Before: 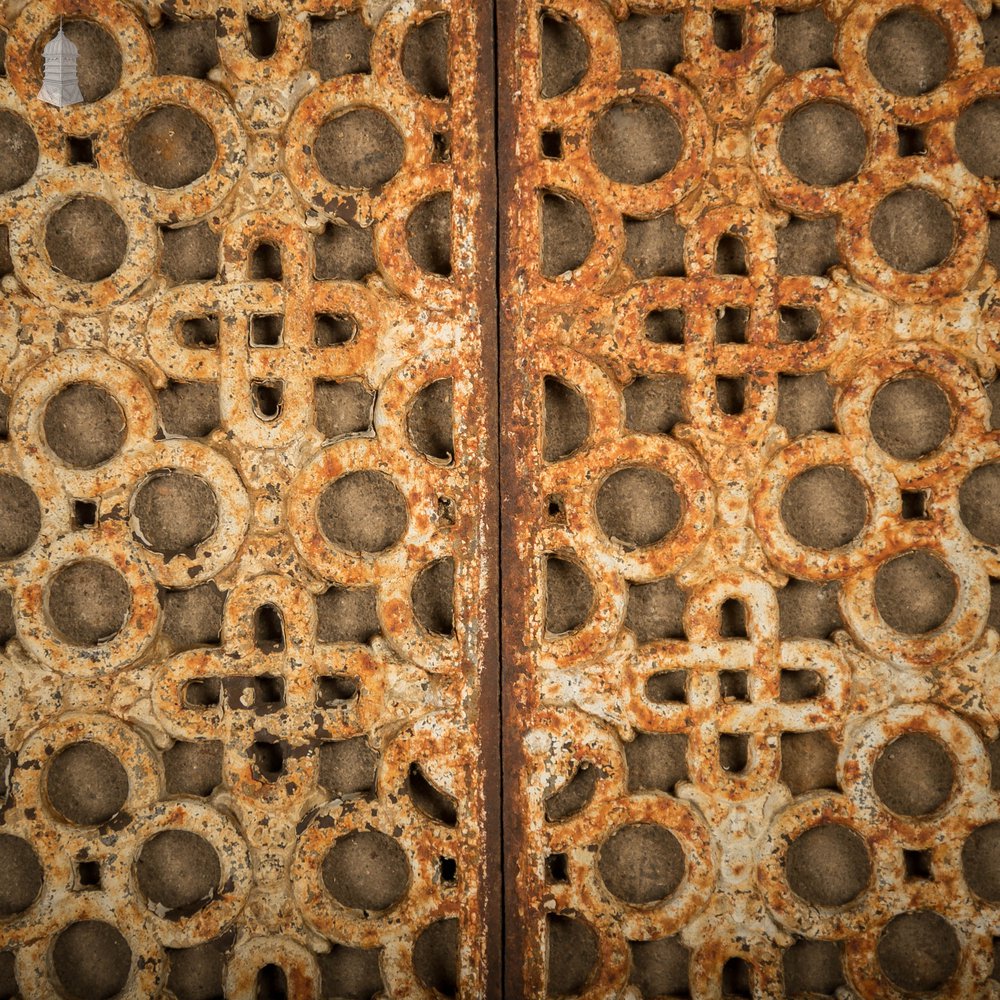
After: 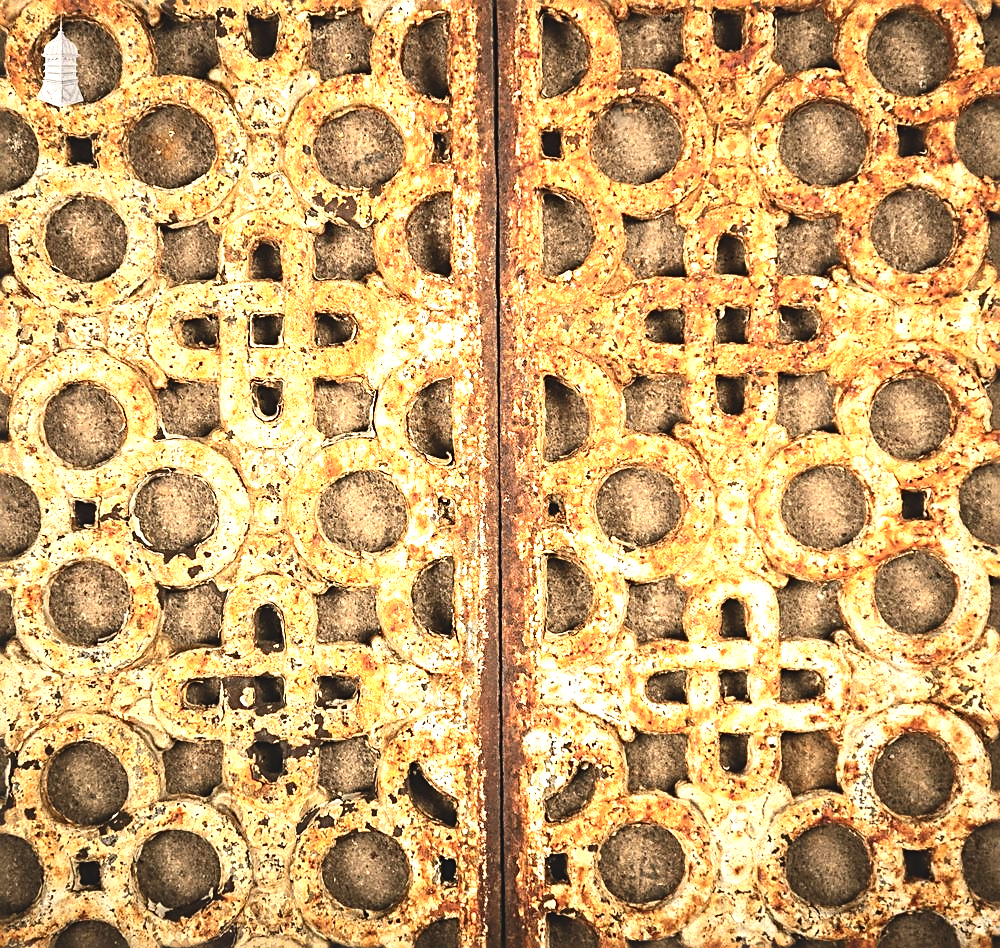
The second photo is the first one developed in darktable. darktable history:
sharpen: radius 2.634, amount 0.654
crop and rotate: top 0.014%, bottom 5.164%
exposure: black level correction -0.023, exposure 1.394 EV, compensate highlight preservation false
contrast brightness saturation: contrast 0.244, brightness -0.237, saturation 0.149
